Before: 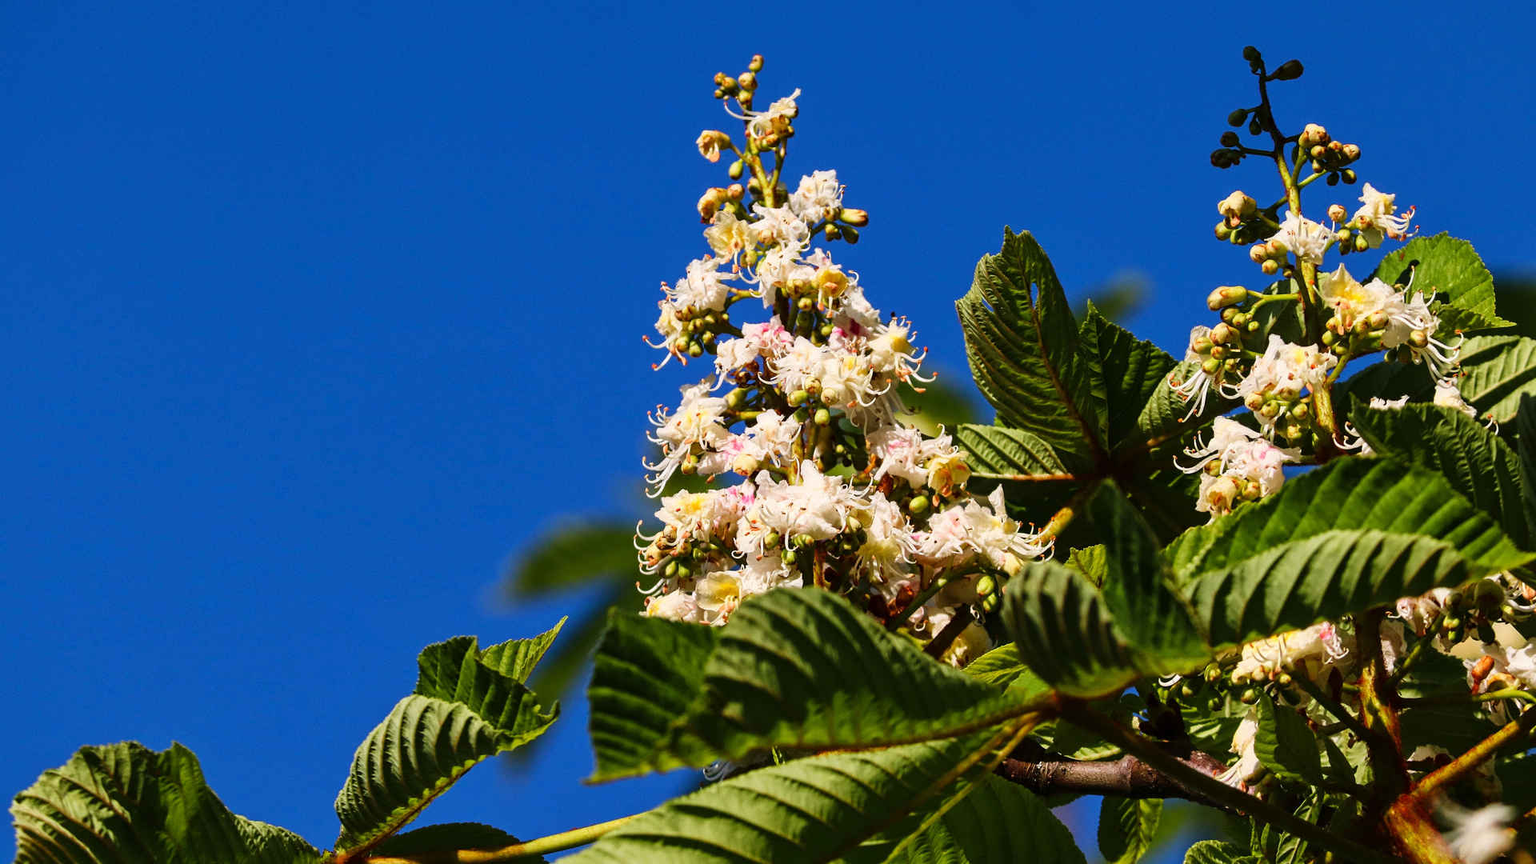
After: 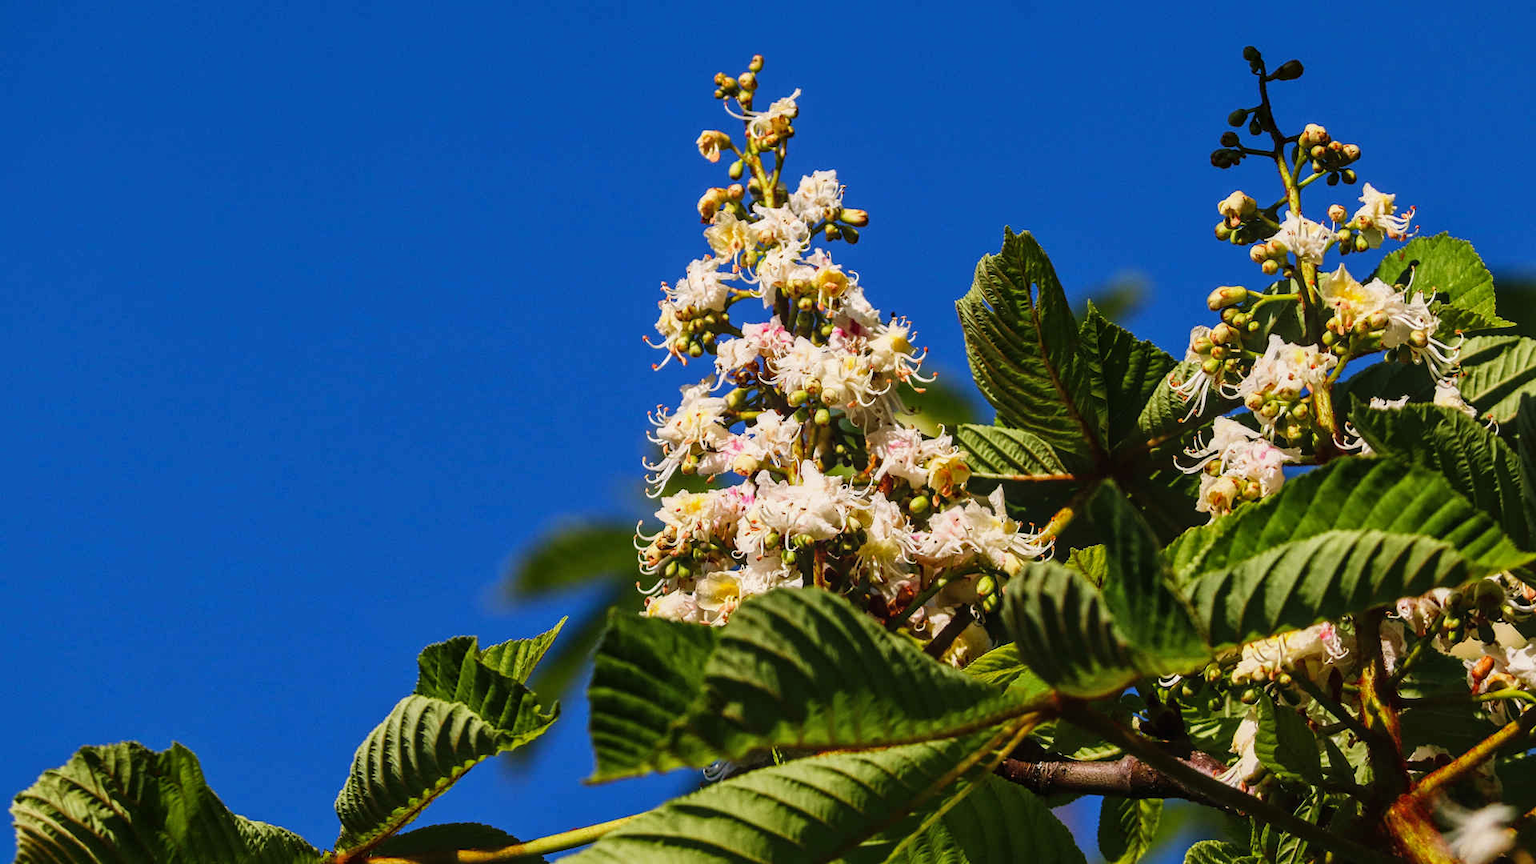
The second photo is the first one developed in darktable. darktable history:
white balance: emerald 1
local contrast: detail 110%
